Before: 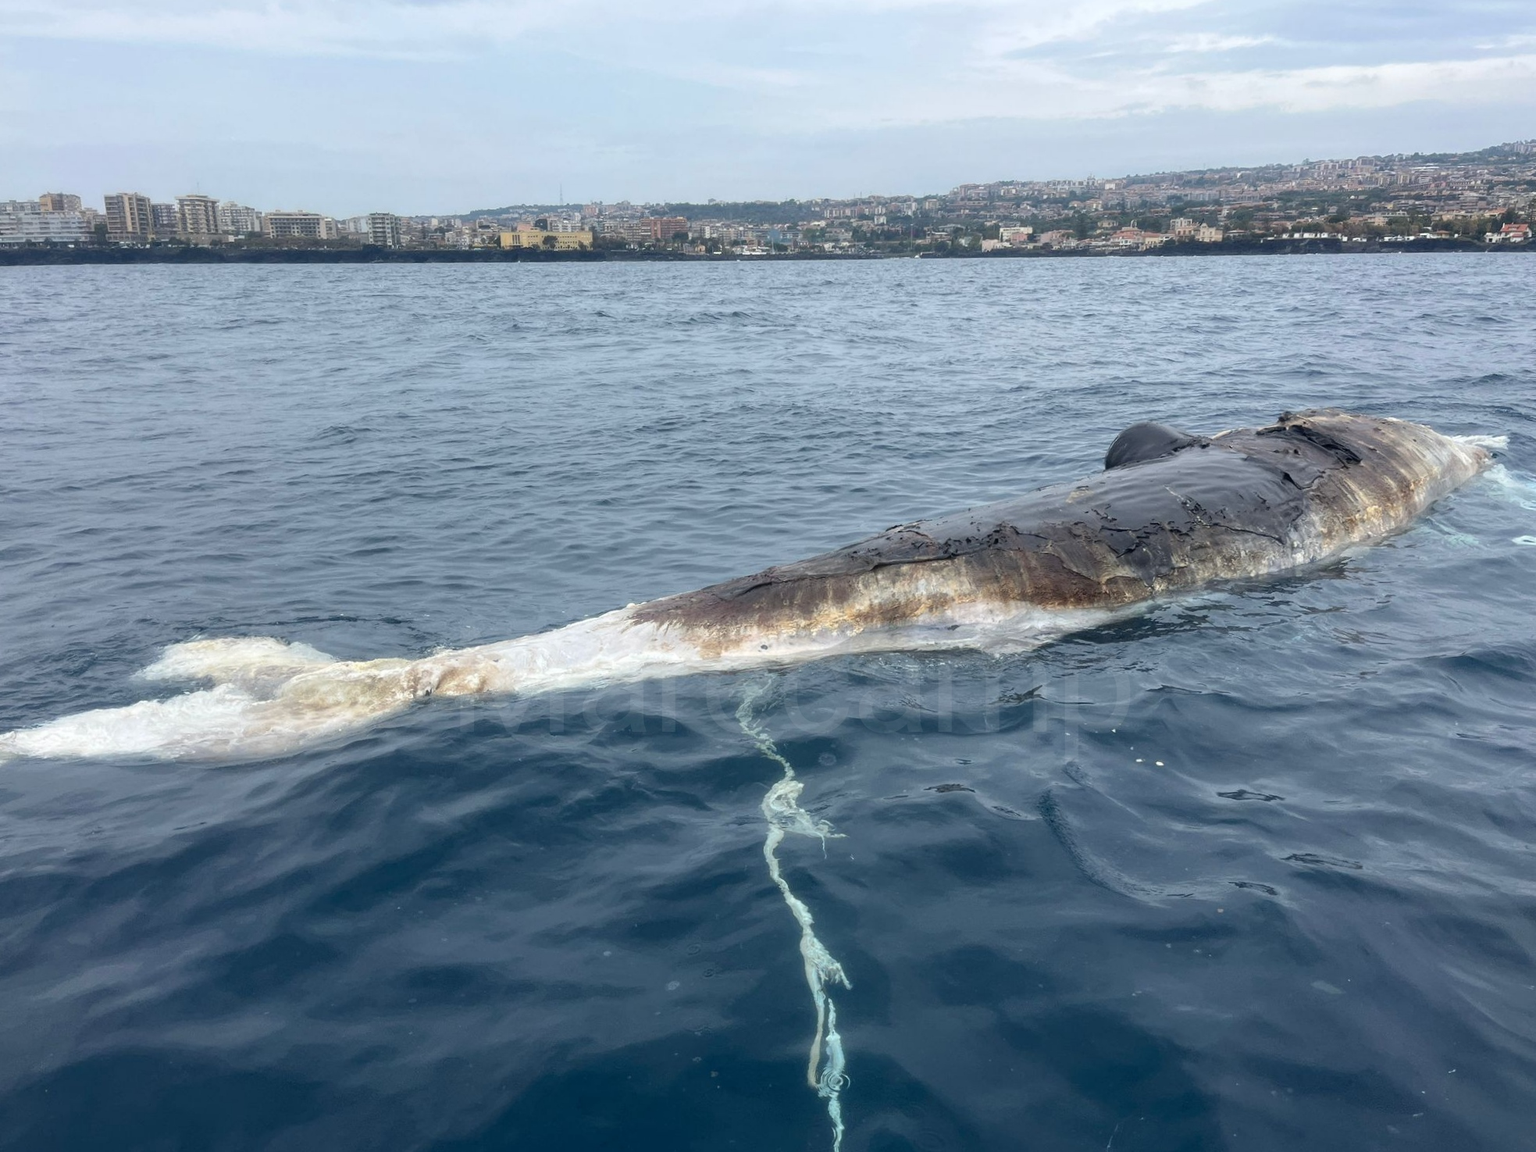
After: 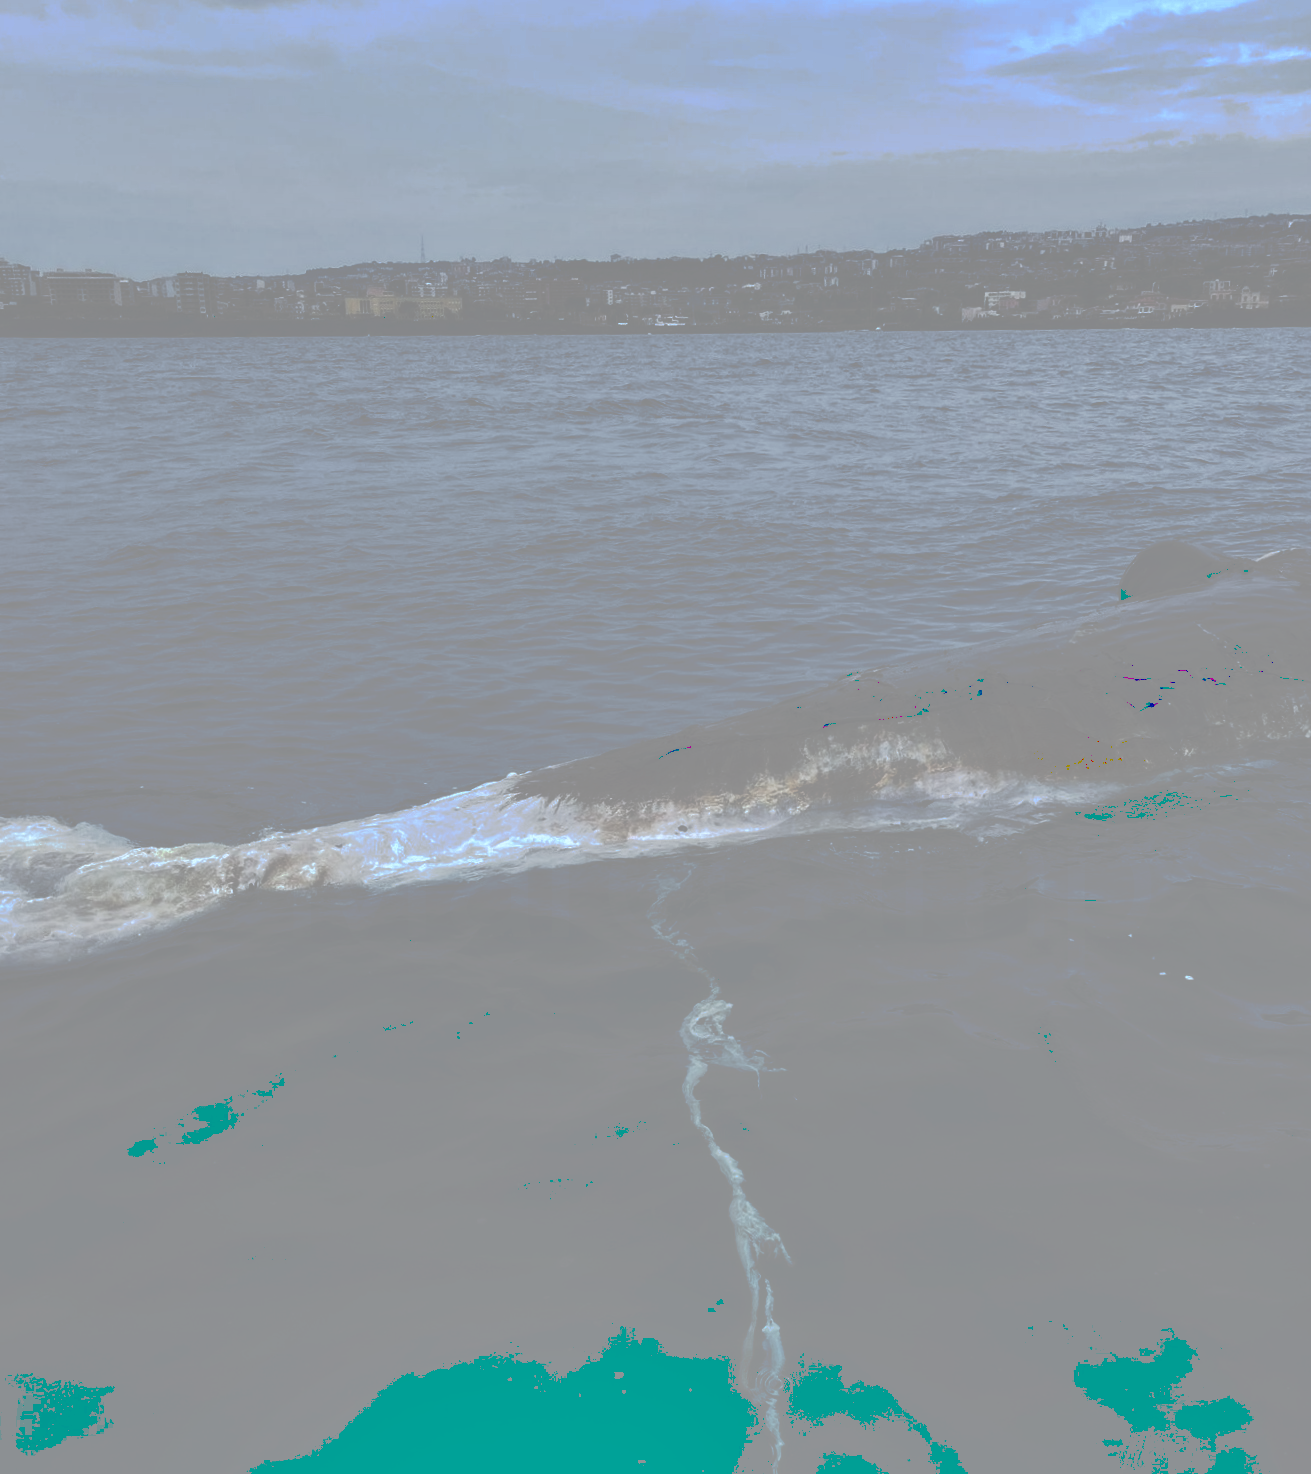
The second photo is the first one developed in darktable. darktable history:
crop and rotate: left 15.055%, right 18.278%
contrast brightness saturation: contrast 0.09, brightness -0.59, saturation 0.17
tone curve: curves: ch0 [(0, 0) (0.003, 0.626) (0.011, 0.626) (0.025, 0.63) (0.044, 0.631) (0.069, 0.632) (0.1, 0.636) (0.136, 0.637) (0.177, 0.641) (0.224, 0.642) (0.277, 0.646) (0.335, 0.649) (0.399, 0.661) (0.468, 0.679) (0.543, 0.702) (0.623, 0.732) (0.709, 0.769) (0.801, 0.804) (0.898, 0.847) (1, 1)], preserve colors none
color calibration: illuminant as shot in camera, x 0.369, y 0.376, temperature 4328.46 K, gamut compression 3
shadows and highlights: shadows 43.71, white point adjustment -1.46, soften with gaussian
